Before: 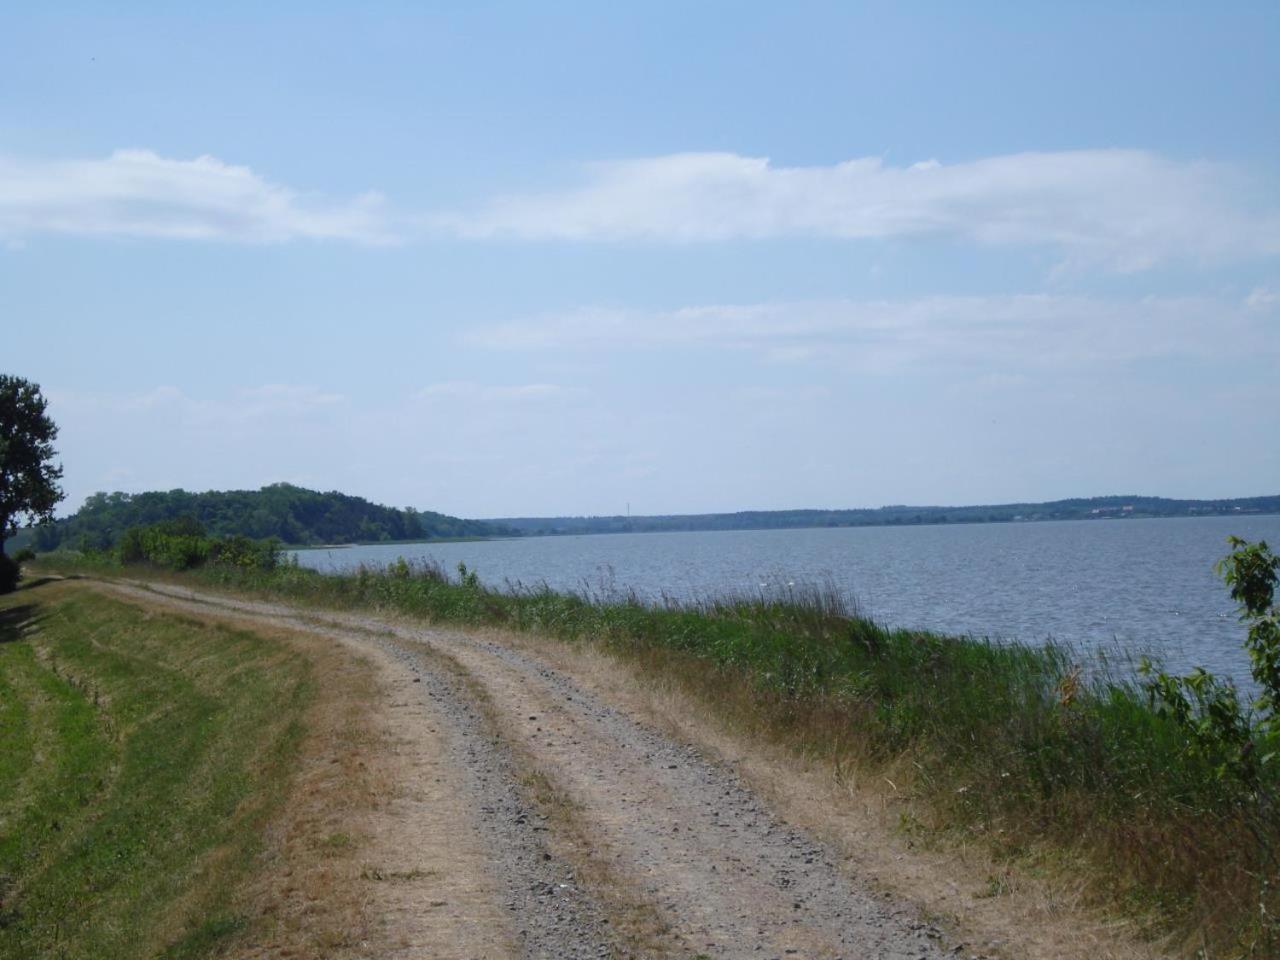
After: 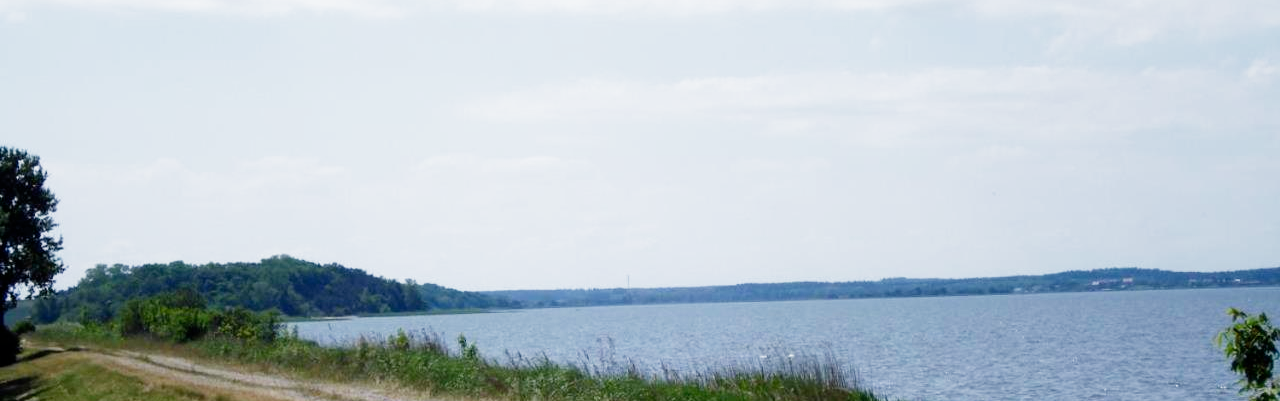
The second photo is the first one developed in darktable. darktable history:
contrast brightness saturation: saturation -0.05
exposure: exposure 0.2 EV, compensate highlight preservation false
crop and rotate: top 23.84%, bottom 34.294%
color zones: curves: ch0 [(0, 0.5) (0.143, 0.5) (0.286, 0.5) (0.429, 0.495) (0.571, 0.437) (0.714, 0.44) (0.857, 0.496) (1, 0.5)]
filmic rgb: middle gray luminance 12.74%, black relative exposure -10.13 EV, white relative exposure 3.47 EV, threshold 6 EV, target black luminance 0%, hardness 5.74, latitude 44.69%, contrast 1.221, highlights saturation mix 5%, shadows ↔ highlights balance 26.78%, add noise in highlights 0, preserve chrominance no, color science v3 (2019), use custom middle-gray values true, iterations of high-quality reconstruction 0, contrast in highlights soft, enable highlight reconstruction true
